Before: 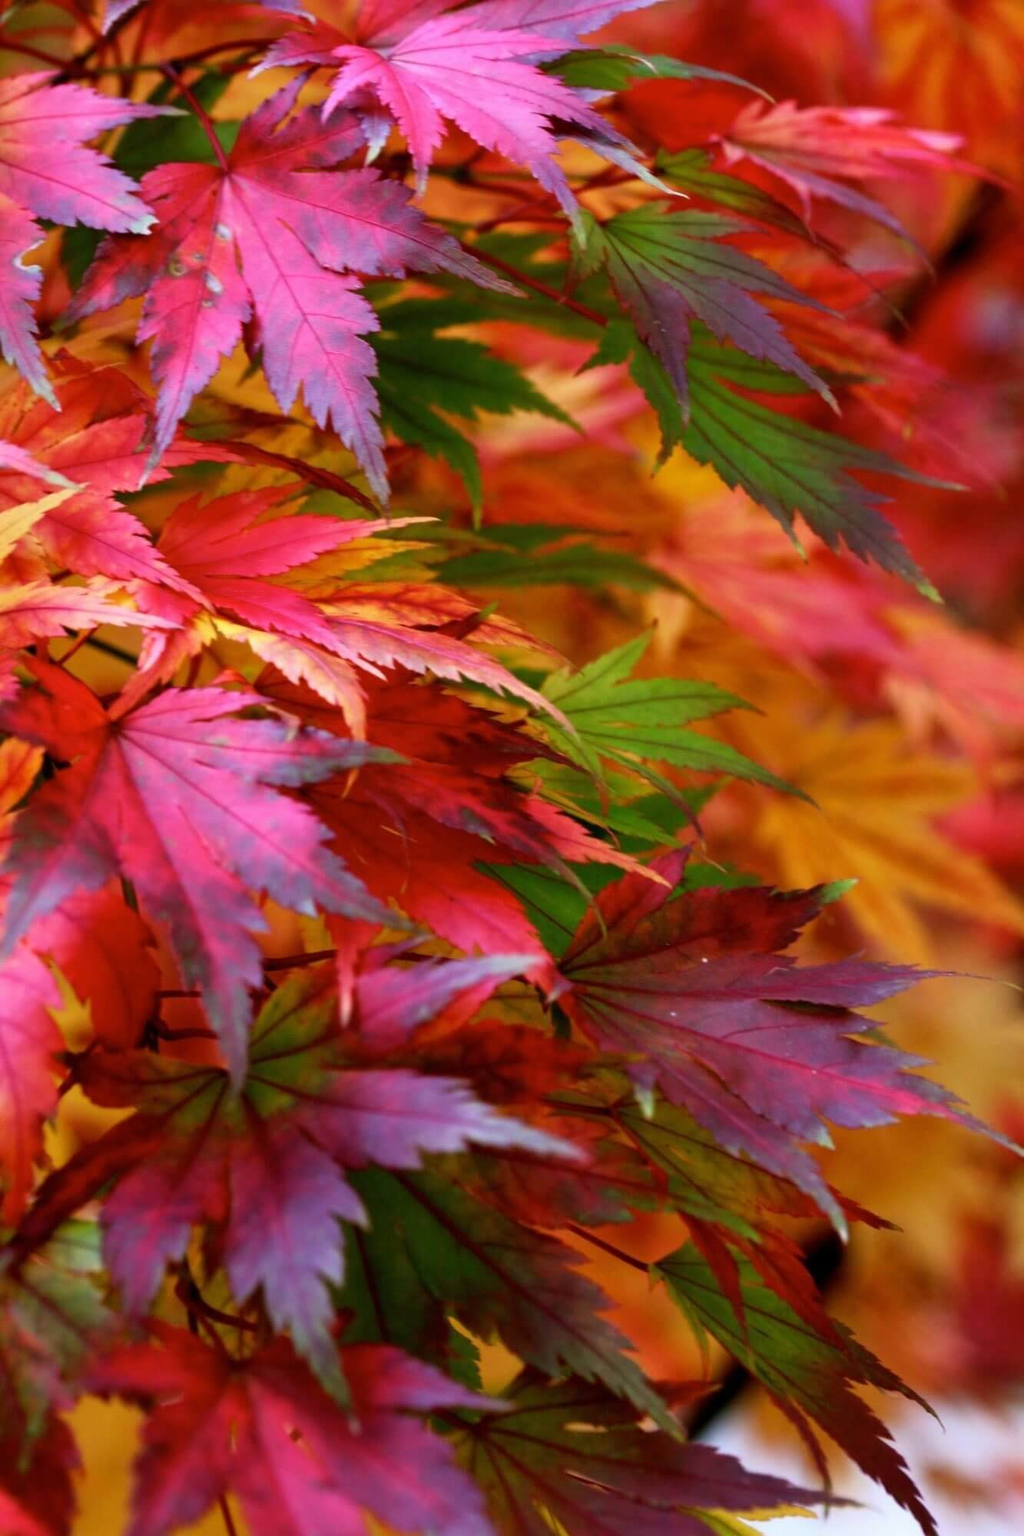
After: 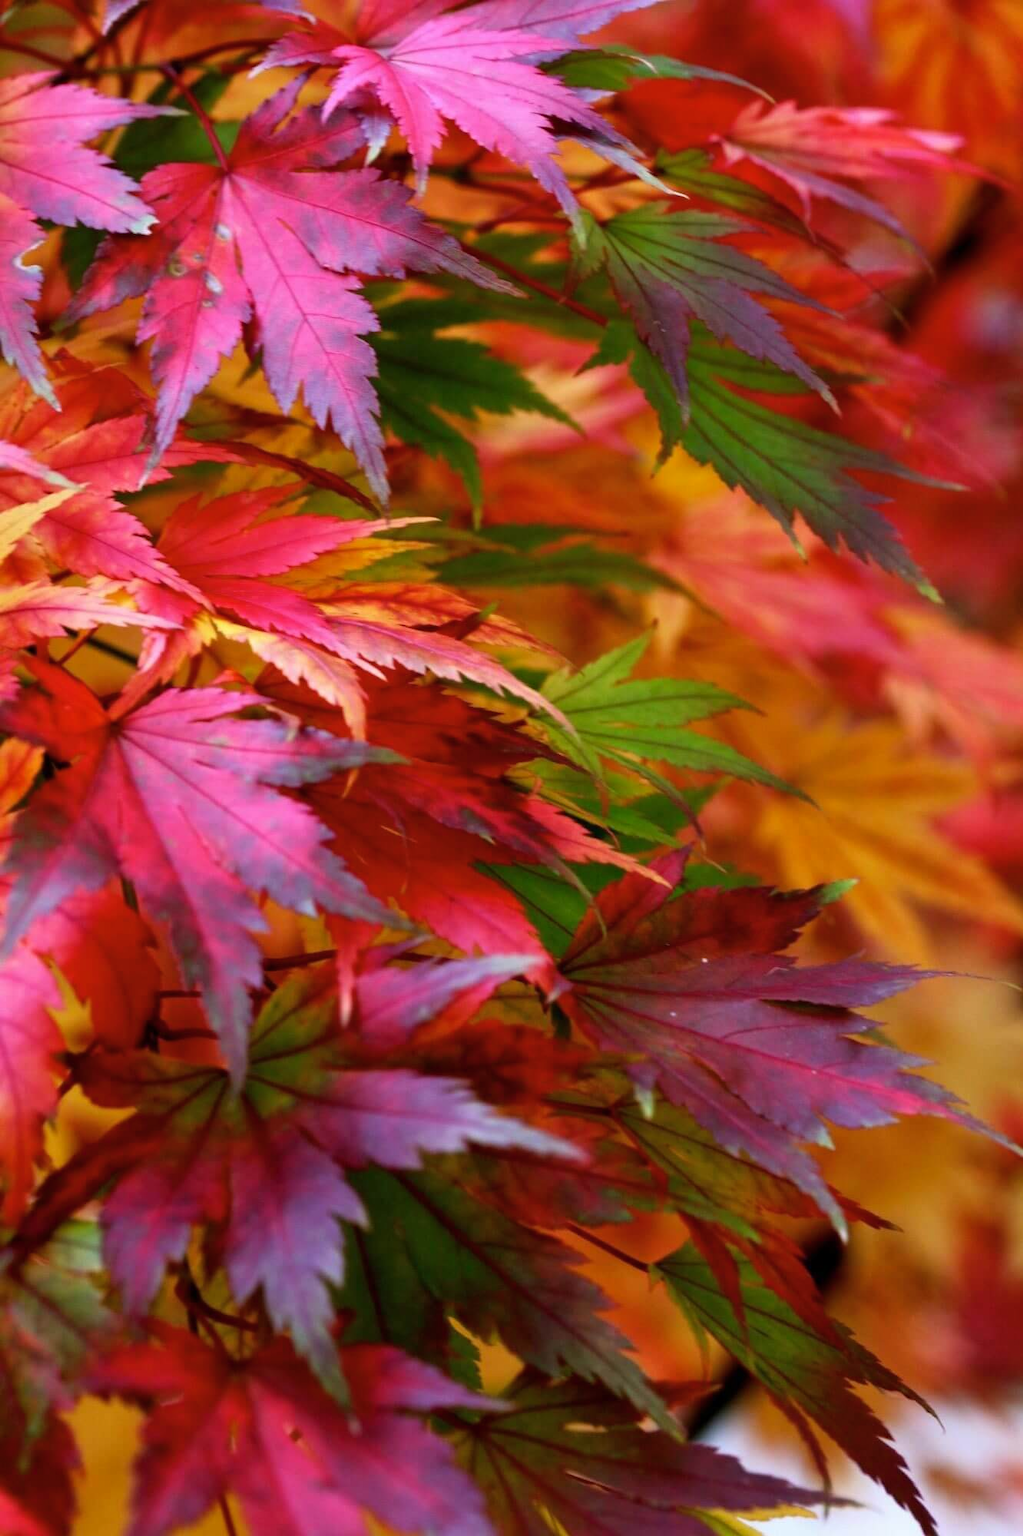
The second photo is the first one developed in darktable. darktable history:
color balance rgb: perceptual saturation grading › global saturation 0.587%, saturation formula JzAzBz (2021)
